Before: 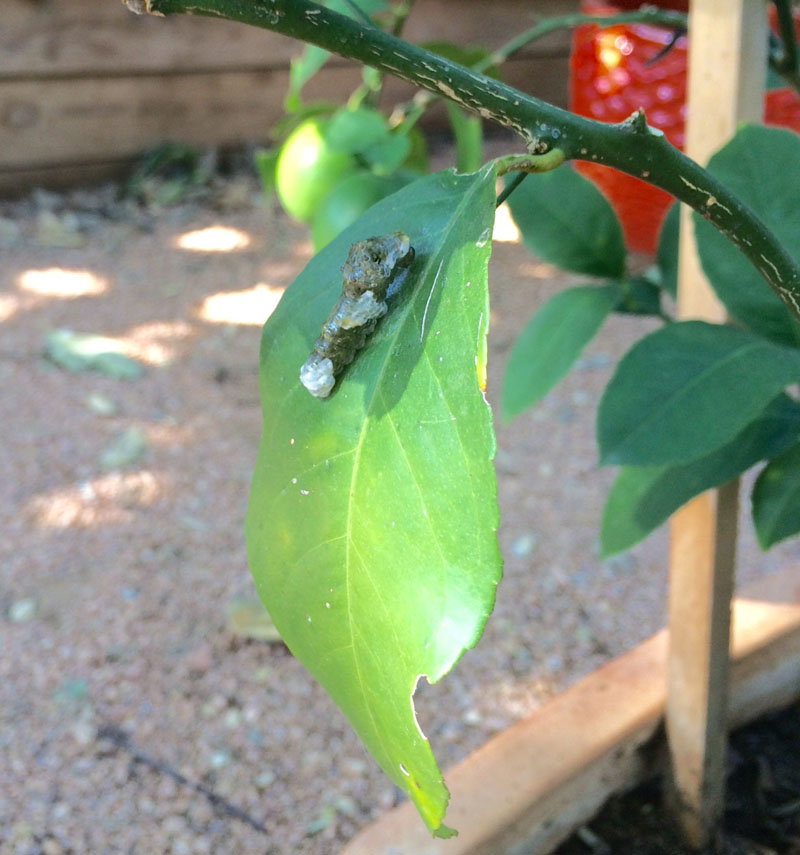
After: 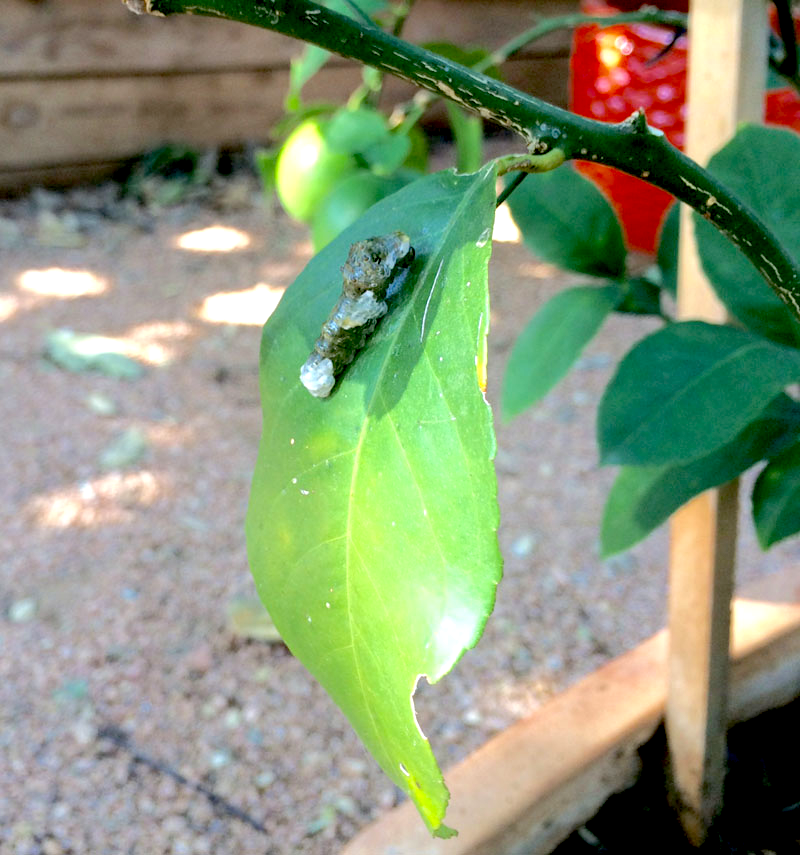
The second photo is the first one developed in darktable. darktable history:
exposure: black level correction 0.03, exposure 0.307 EV, compensate exposure bias true, compensate highlight preservation false
